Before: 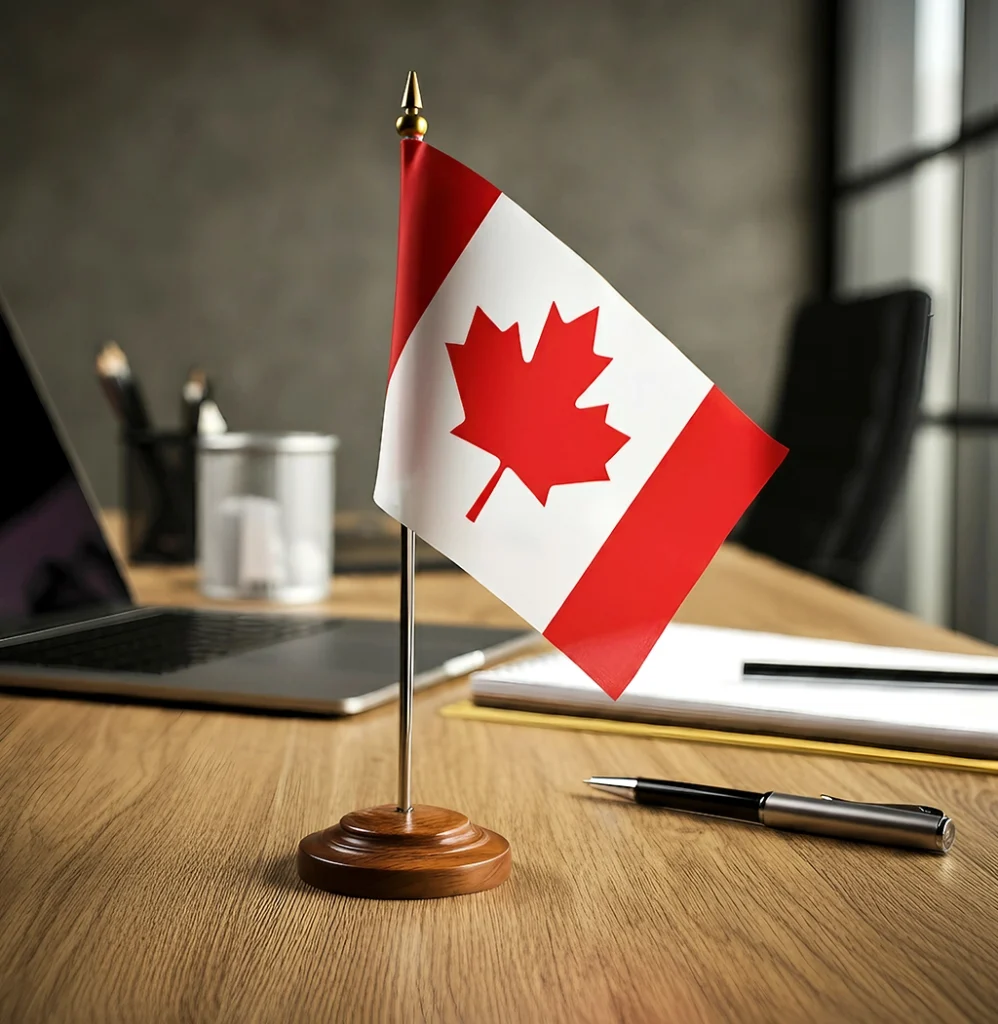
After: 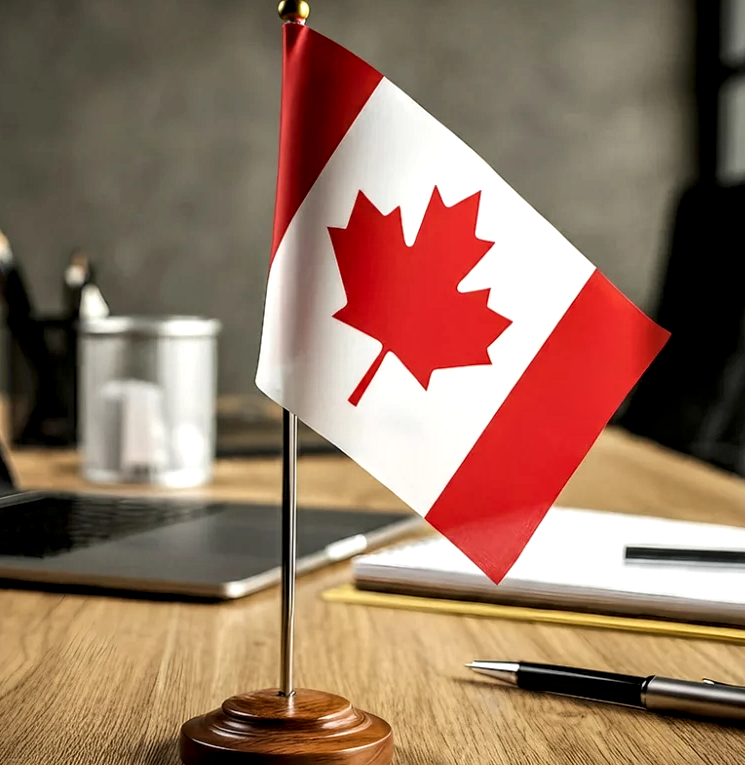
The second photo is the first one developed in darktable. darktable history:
local contrast: detail 154%
crop and rotate: left 11.831%, top 11.346%, right 13.429%, bottom 13.899%
